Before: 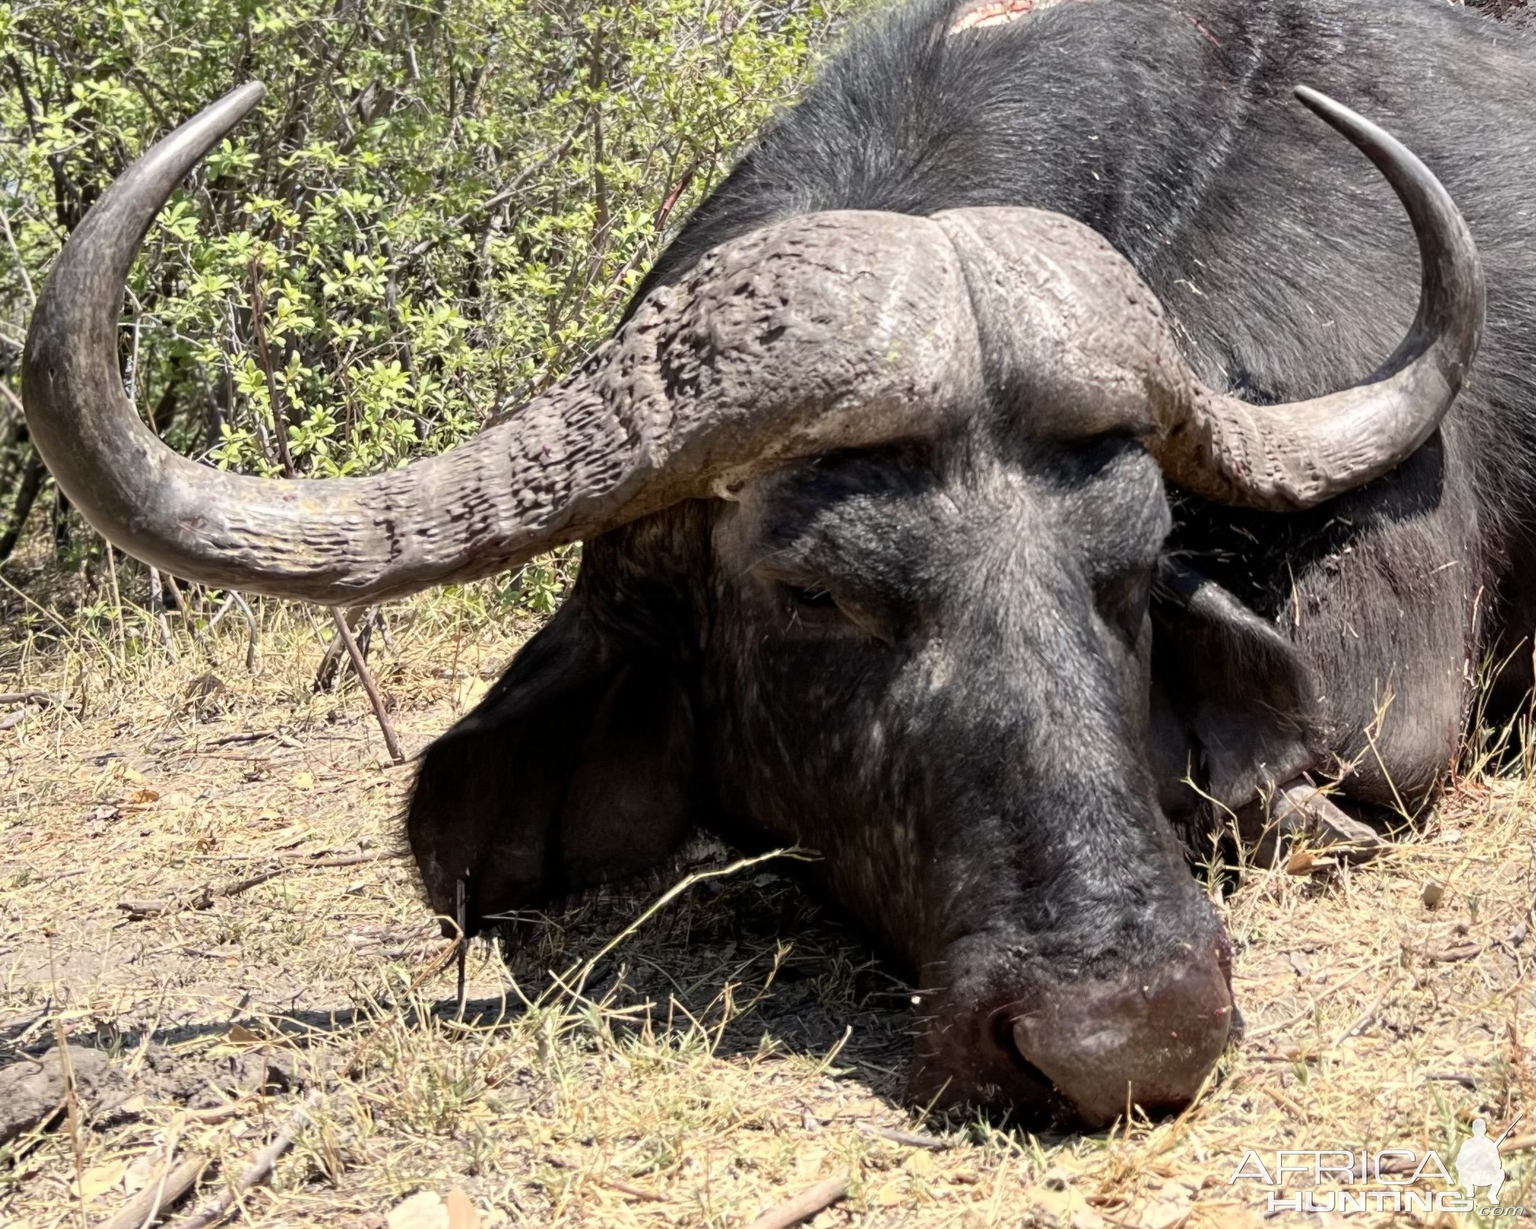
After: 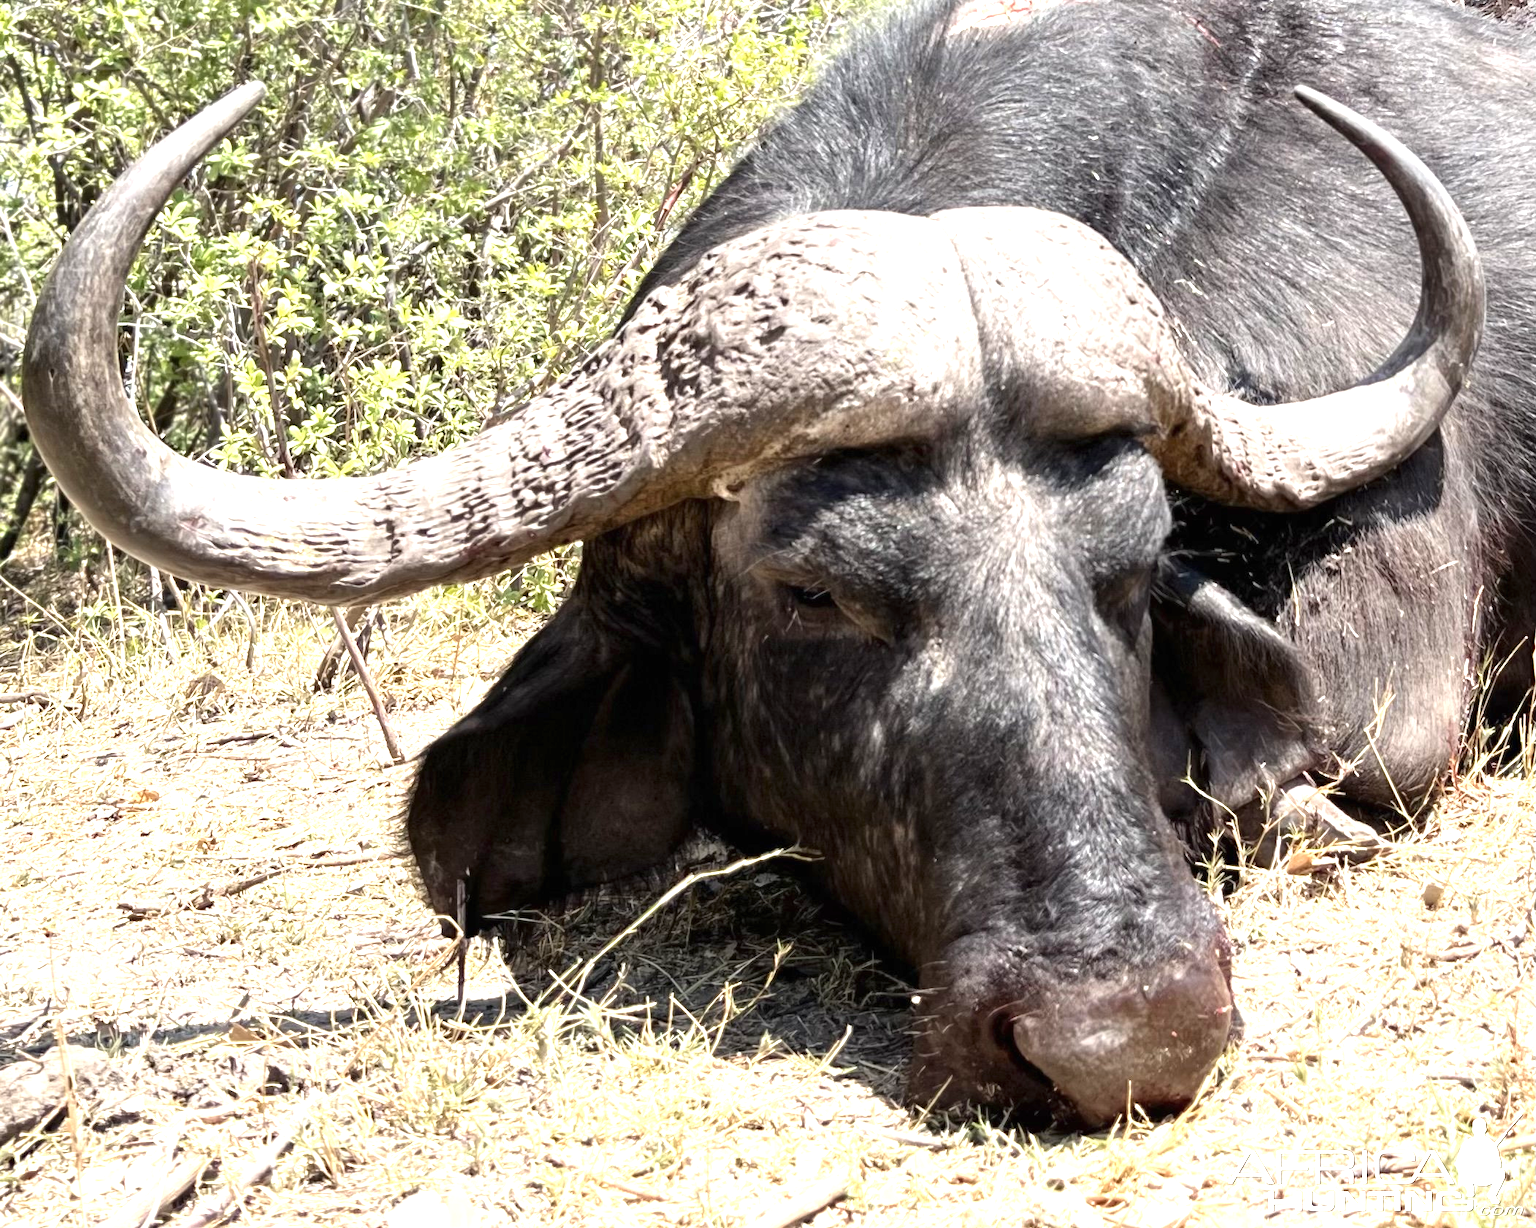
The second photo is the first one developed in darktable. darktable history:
base curve: preserve colors none
exposure: black level correction 0, exposure 1.096 EV, compensate exposure bias true, compensate highlight preservation false
